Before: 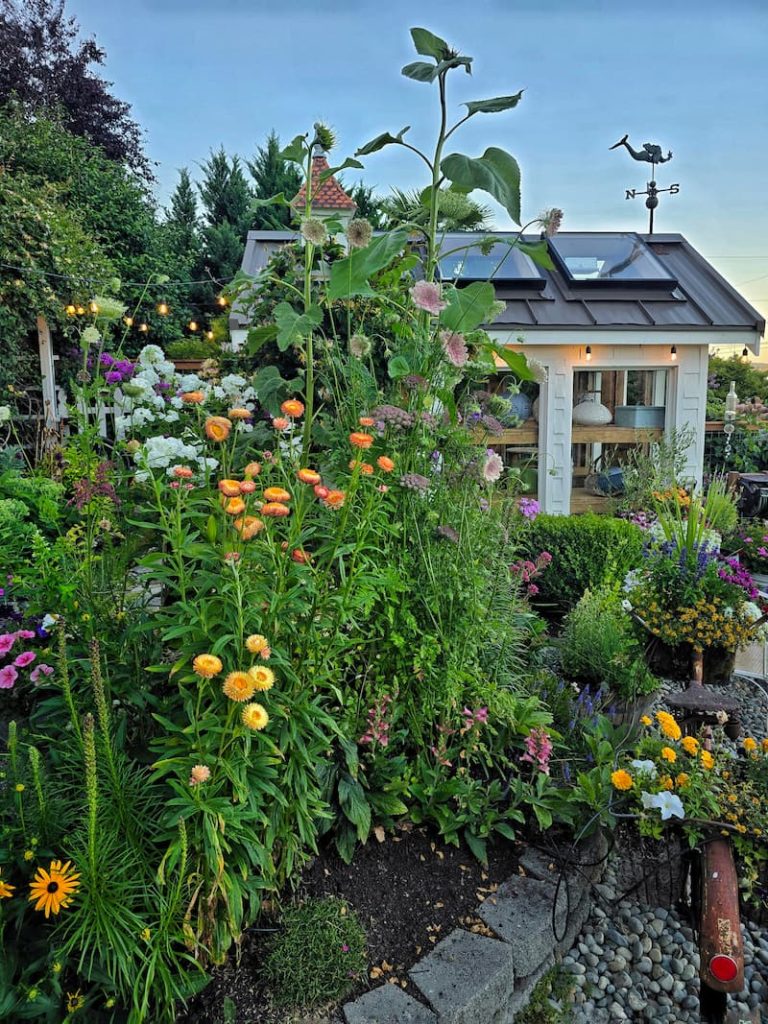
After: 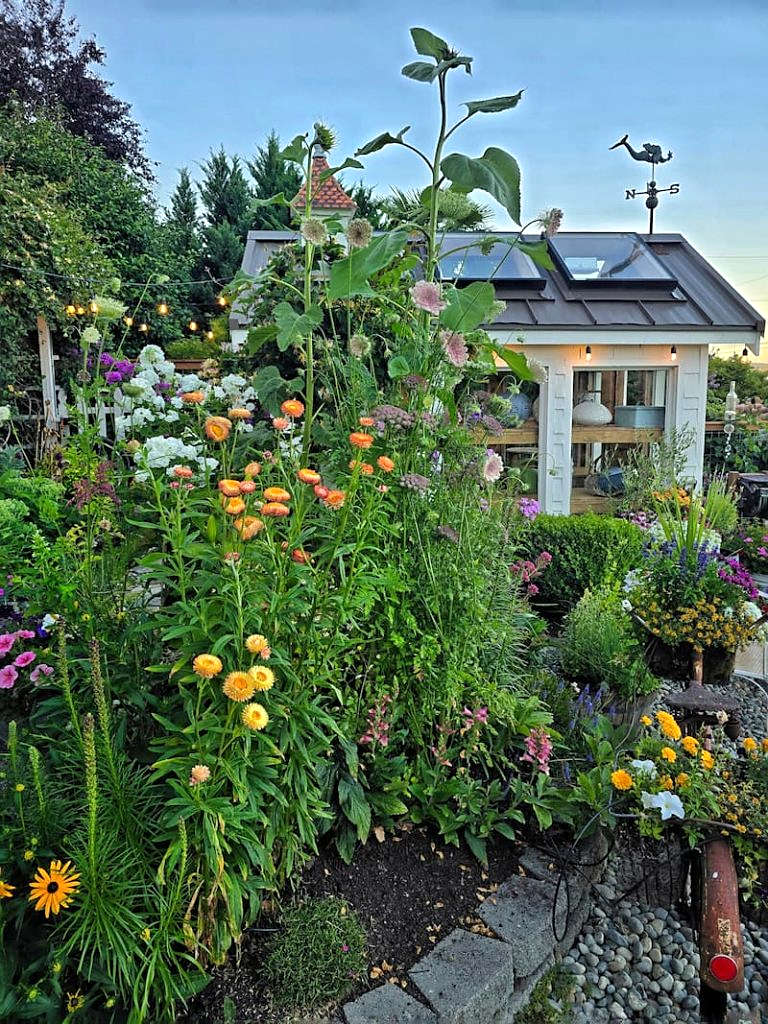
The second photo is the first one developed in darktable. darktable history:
exposure: exposure 0.206 EV, compensate exposure bias true, compensate highlight preservation false
sharpen: radius 1.501, amount 0.391, threshold 1.327
